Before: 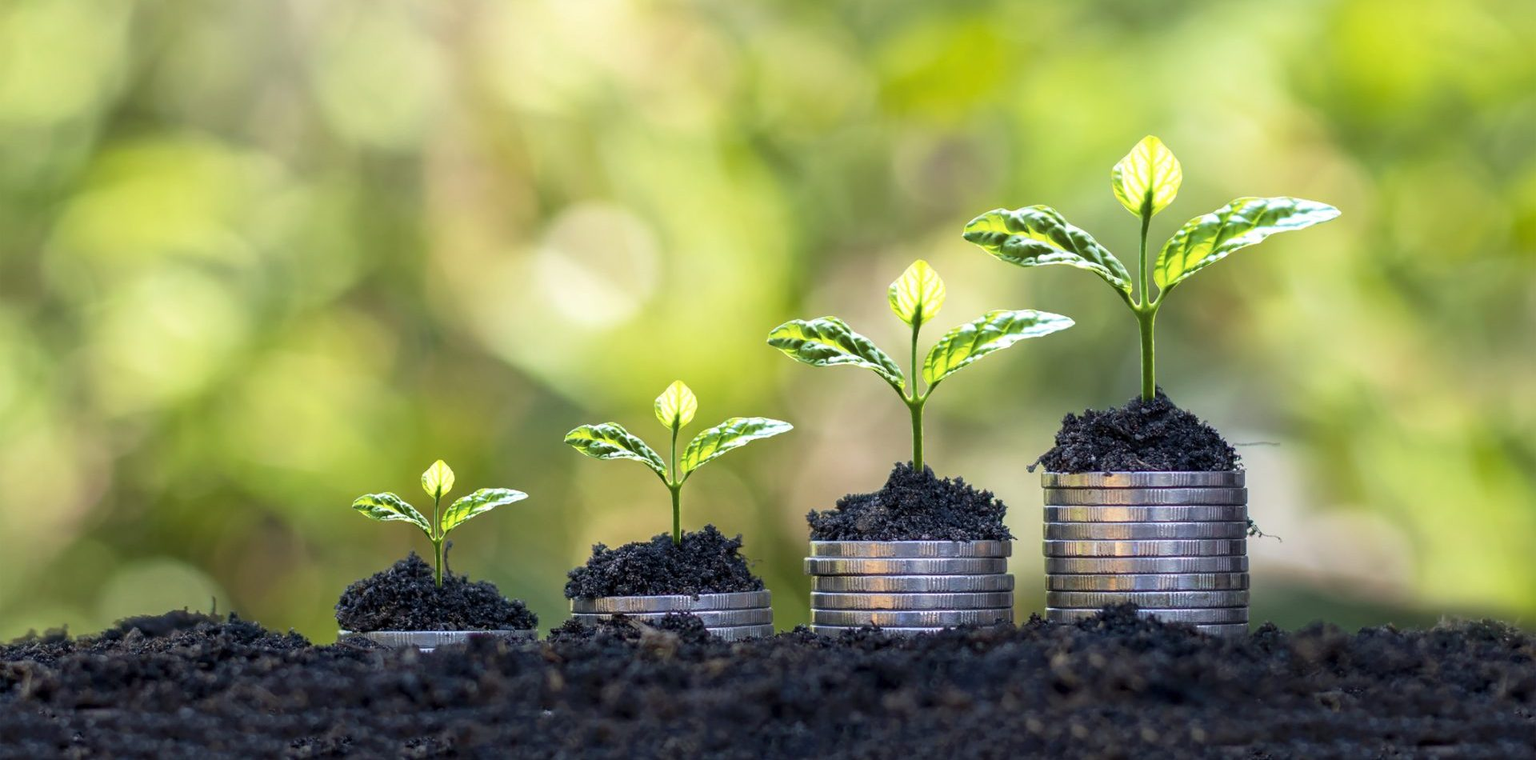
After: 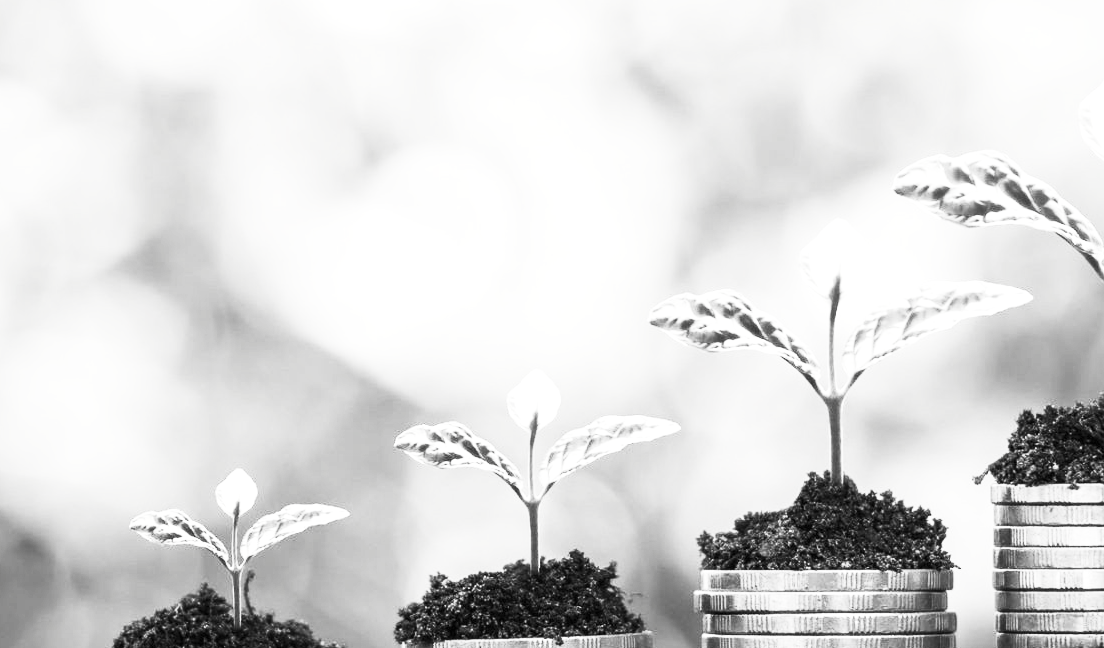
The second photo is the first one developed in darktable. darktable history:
tone equalizer: -8 EV -0.393 EV, -7 EV -0.418 EV, -6 EV -0.331 EV, -5 EV -0.213 EV, -3 EV 0.213 EV, -2 EV 0.34 EV, -1 EV 0.378 EV, +0 EV 0.406 EV
contrast brightness saturation: contrast 0.517, brightness 0.452, saturation -0.998
crop: left 16.249%, top 11.237%, right 26.231%, bottom 20.451%
